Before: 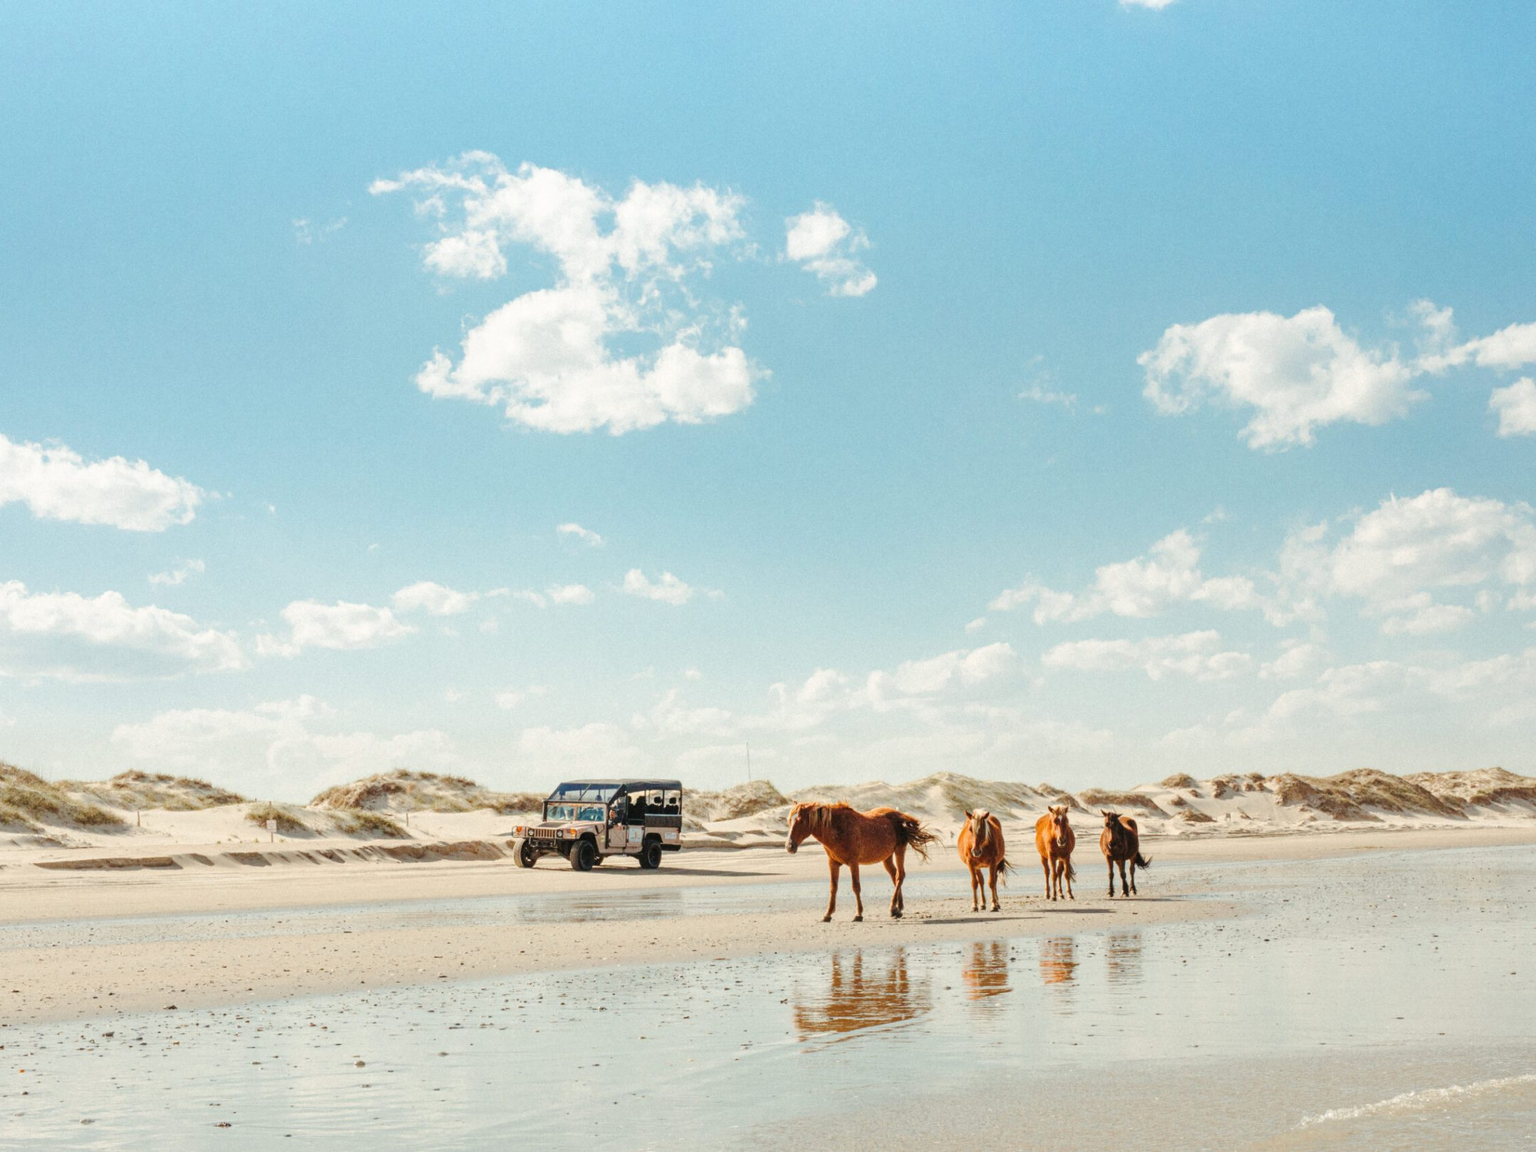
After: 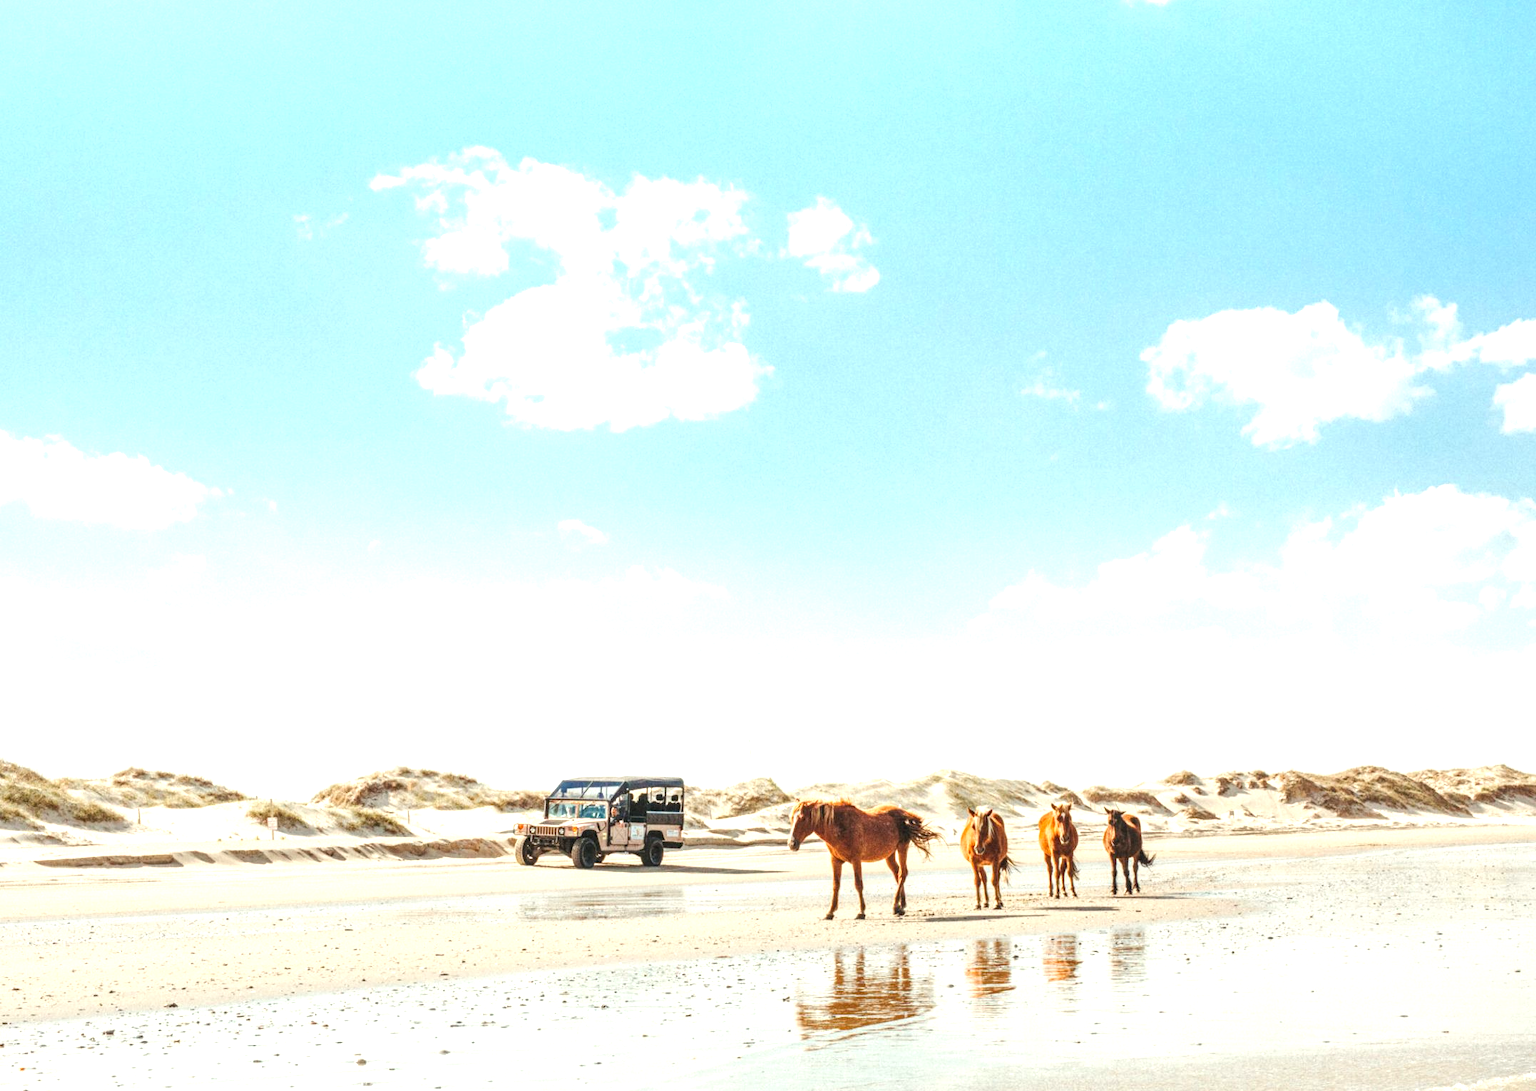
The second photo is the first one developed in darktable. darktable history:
crop: top 0.448%, right 0.264%, bottom 5.045%
exposure: exposure 0.785 EV, compensate highlight preservation false
local contrast: on, module defaults
